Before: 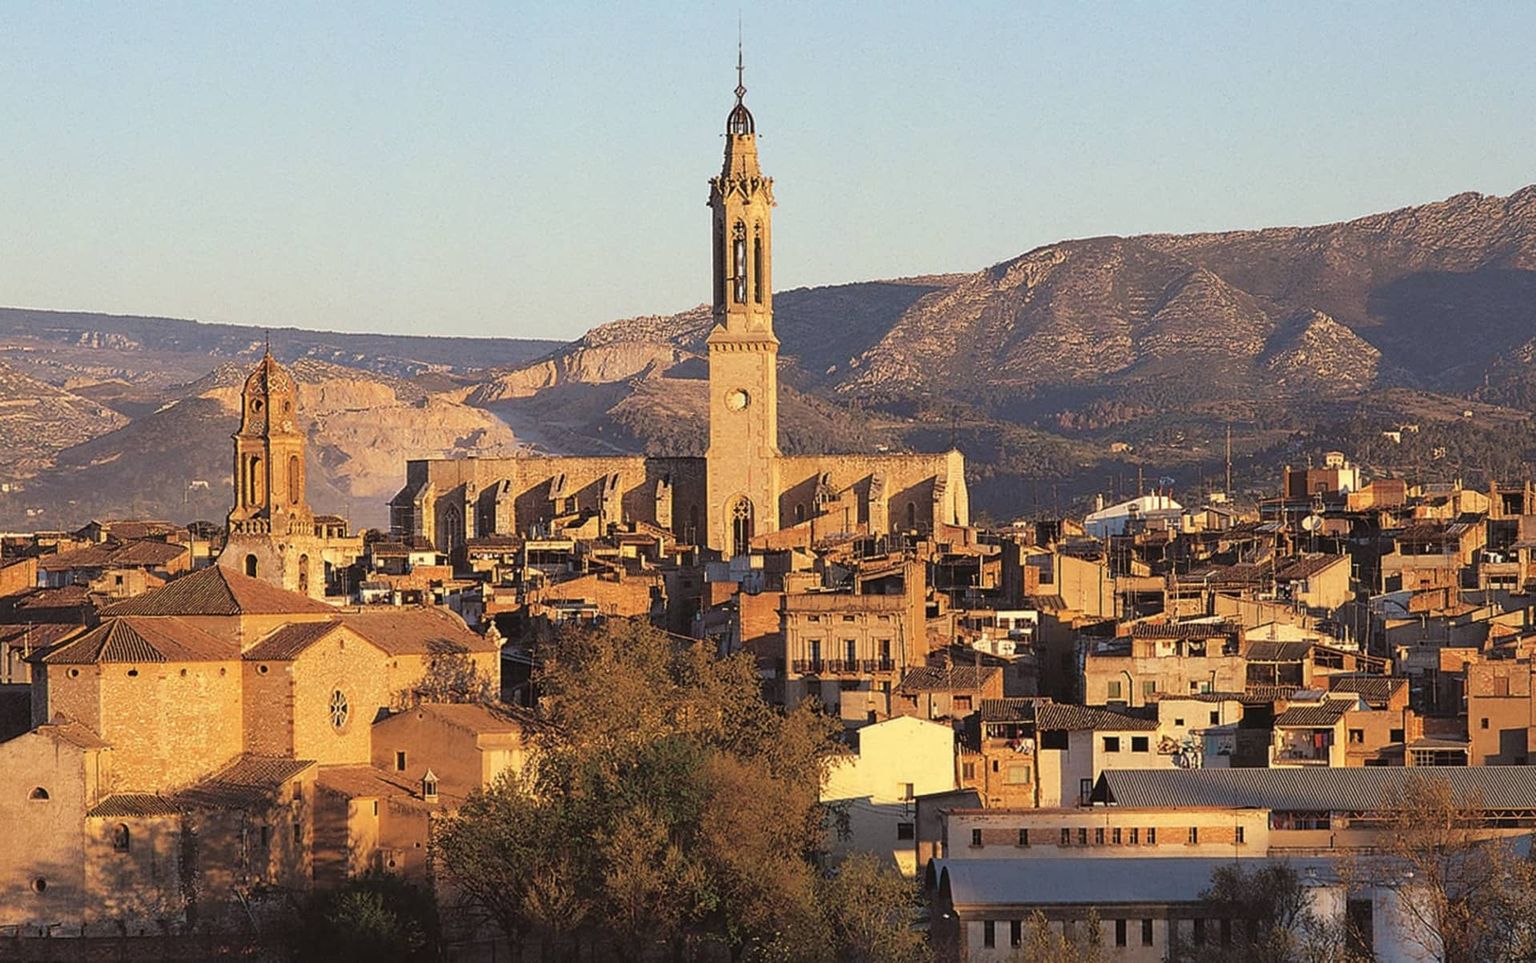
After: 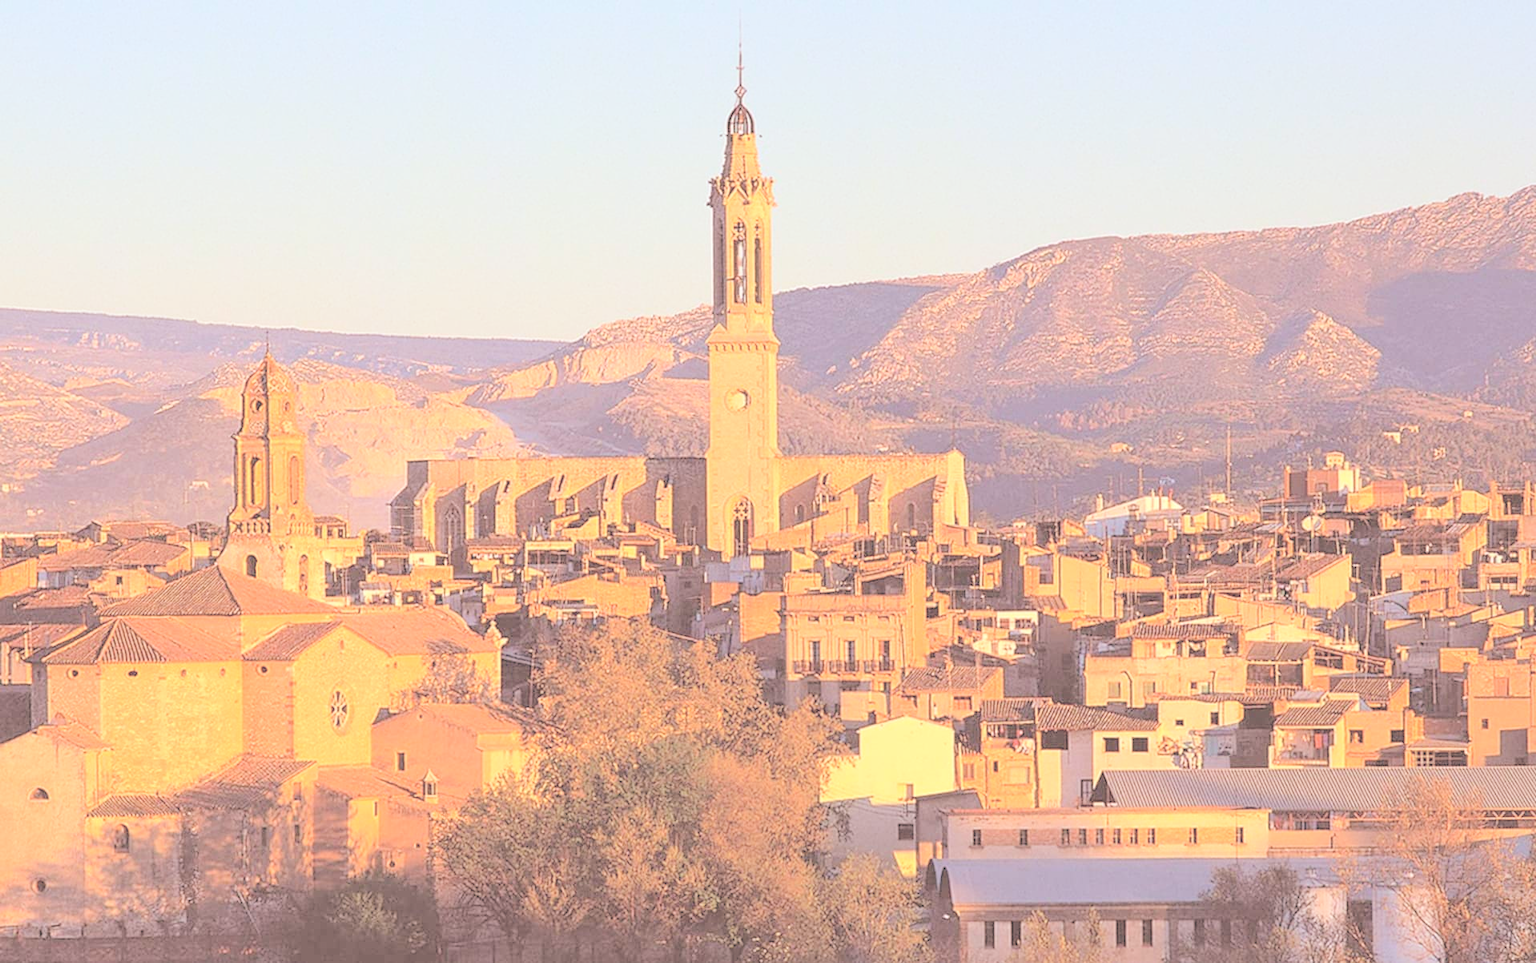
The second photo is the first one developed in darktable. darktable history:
contrast brightness saturation: brightness 1
rgb levels: mode RGB, independent channels, levels [[0, 0.474, 1], [0, 0.5, 1], [0, 0.5, 1]]
